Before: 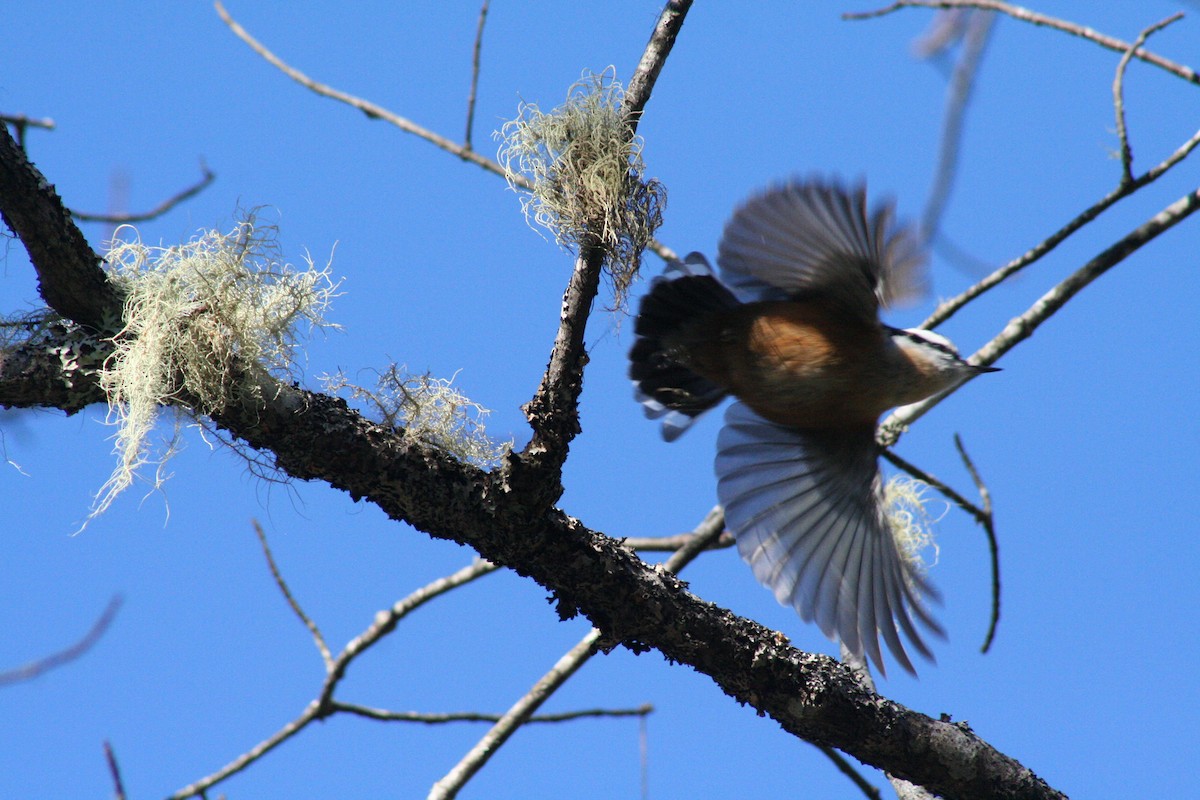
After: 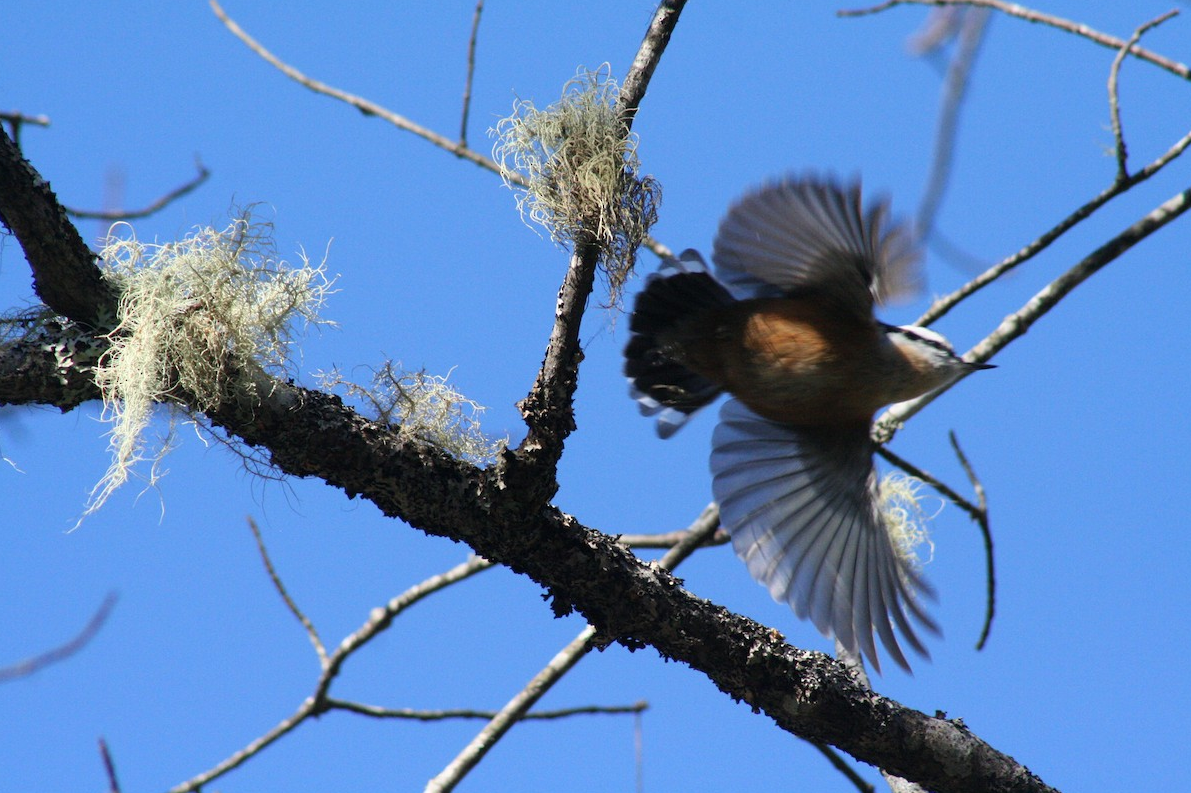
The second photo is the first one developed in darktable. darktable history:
crop: left 0.434%, top 0.485%, right 0.244%, bottom 0.386%
white balance: emerald 1
